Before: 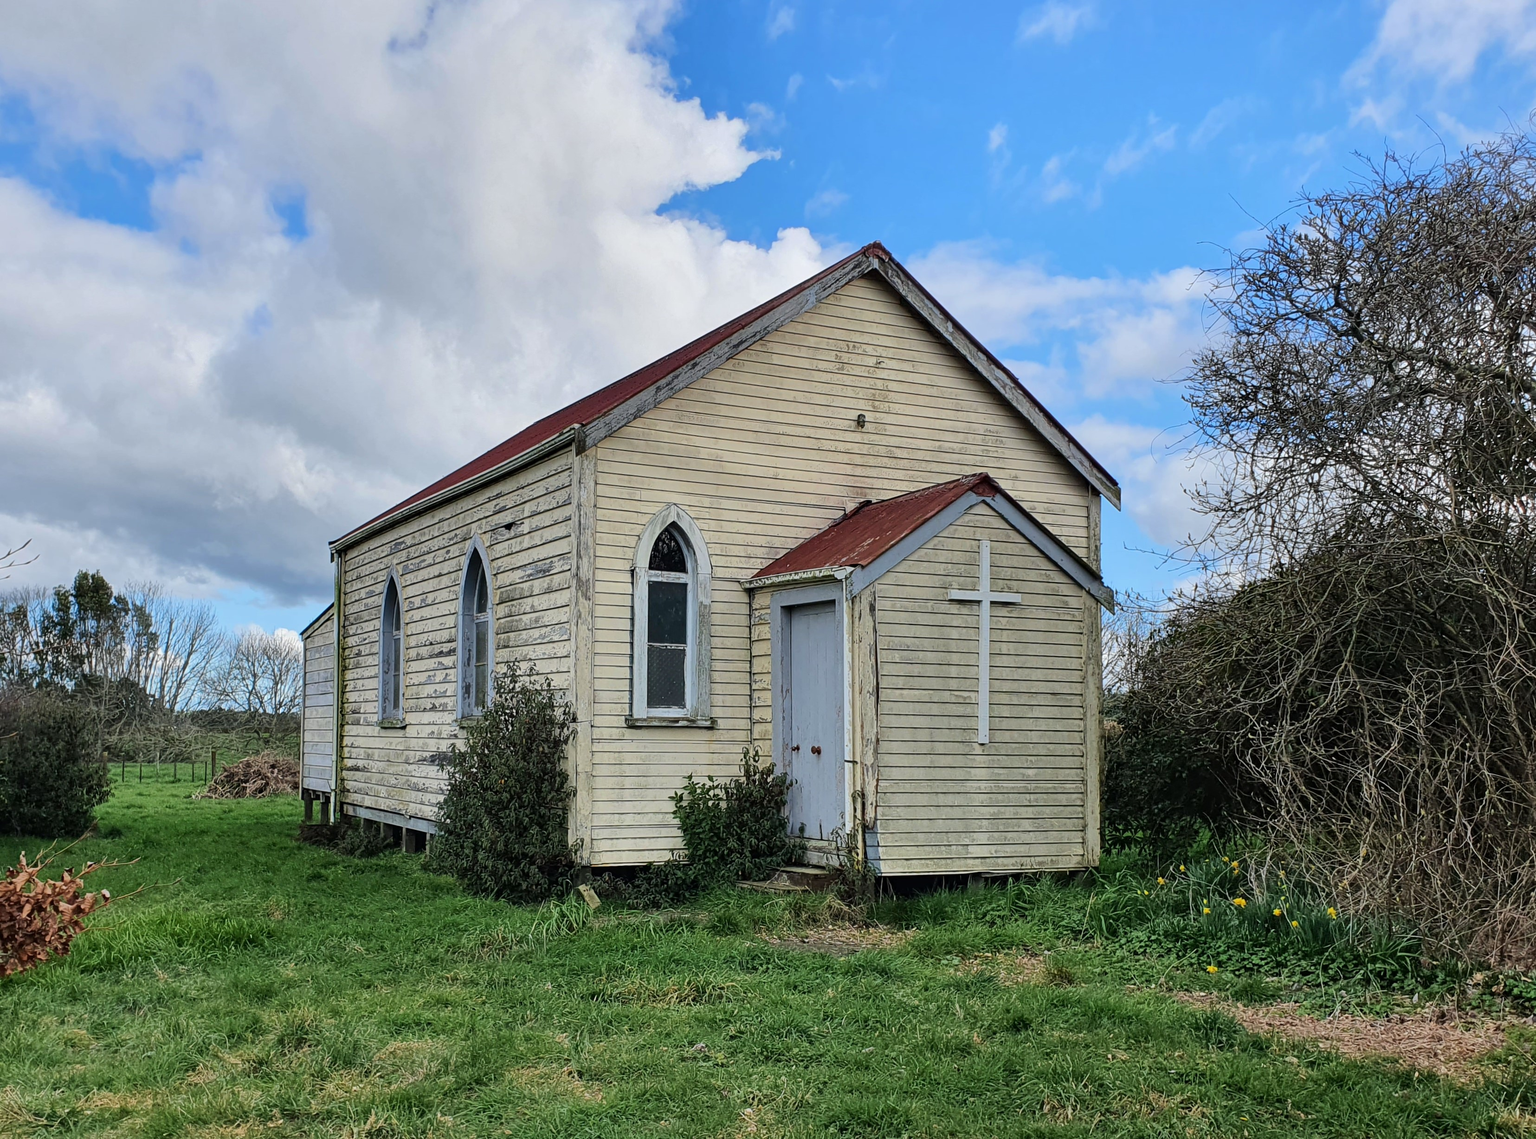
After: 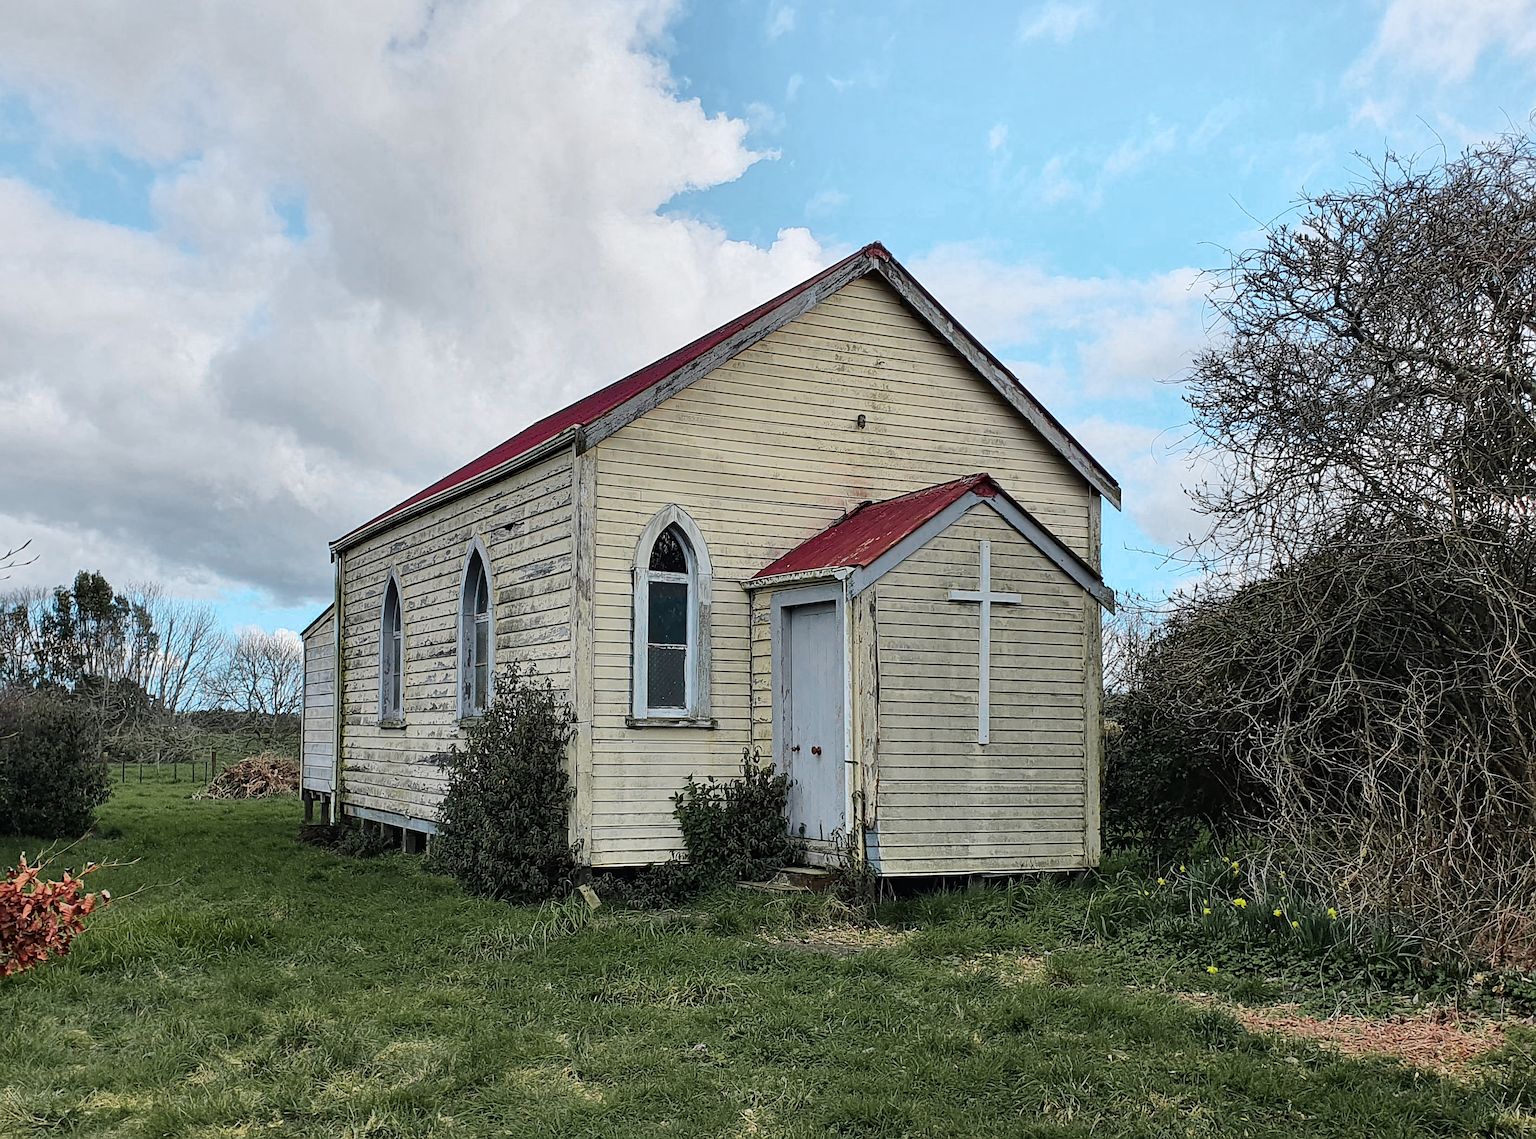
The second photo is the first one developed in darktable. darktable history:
color zones: curves: ch0 [(0, 0.533) (0.126, 0.533) (0.234, 0.533) (0.368, 0.357) (0.5, 0.5) (0.625, 0.5) (0.74, 0.637) (0.875, 0.5)]; ch1 [(0.004, 0.708) (0.129, 0.662) (0.25, 0.5) (0.375, 0.331) (0.496, 0.396) (0.625, 0.649) (0.739, 0.26) (0.875, 0.5) (1, 0.478)]; ch2 [(0, 0.409) (0.132, 0.403) (0.236, 0.558) (0.379, 0.448) (0.5, 0.5) (0.625, 0.5) (0.691, 0.39) (0.875, 0.5)]
sharpen: on, module defaults
